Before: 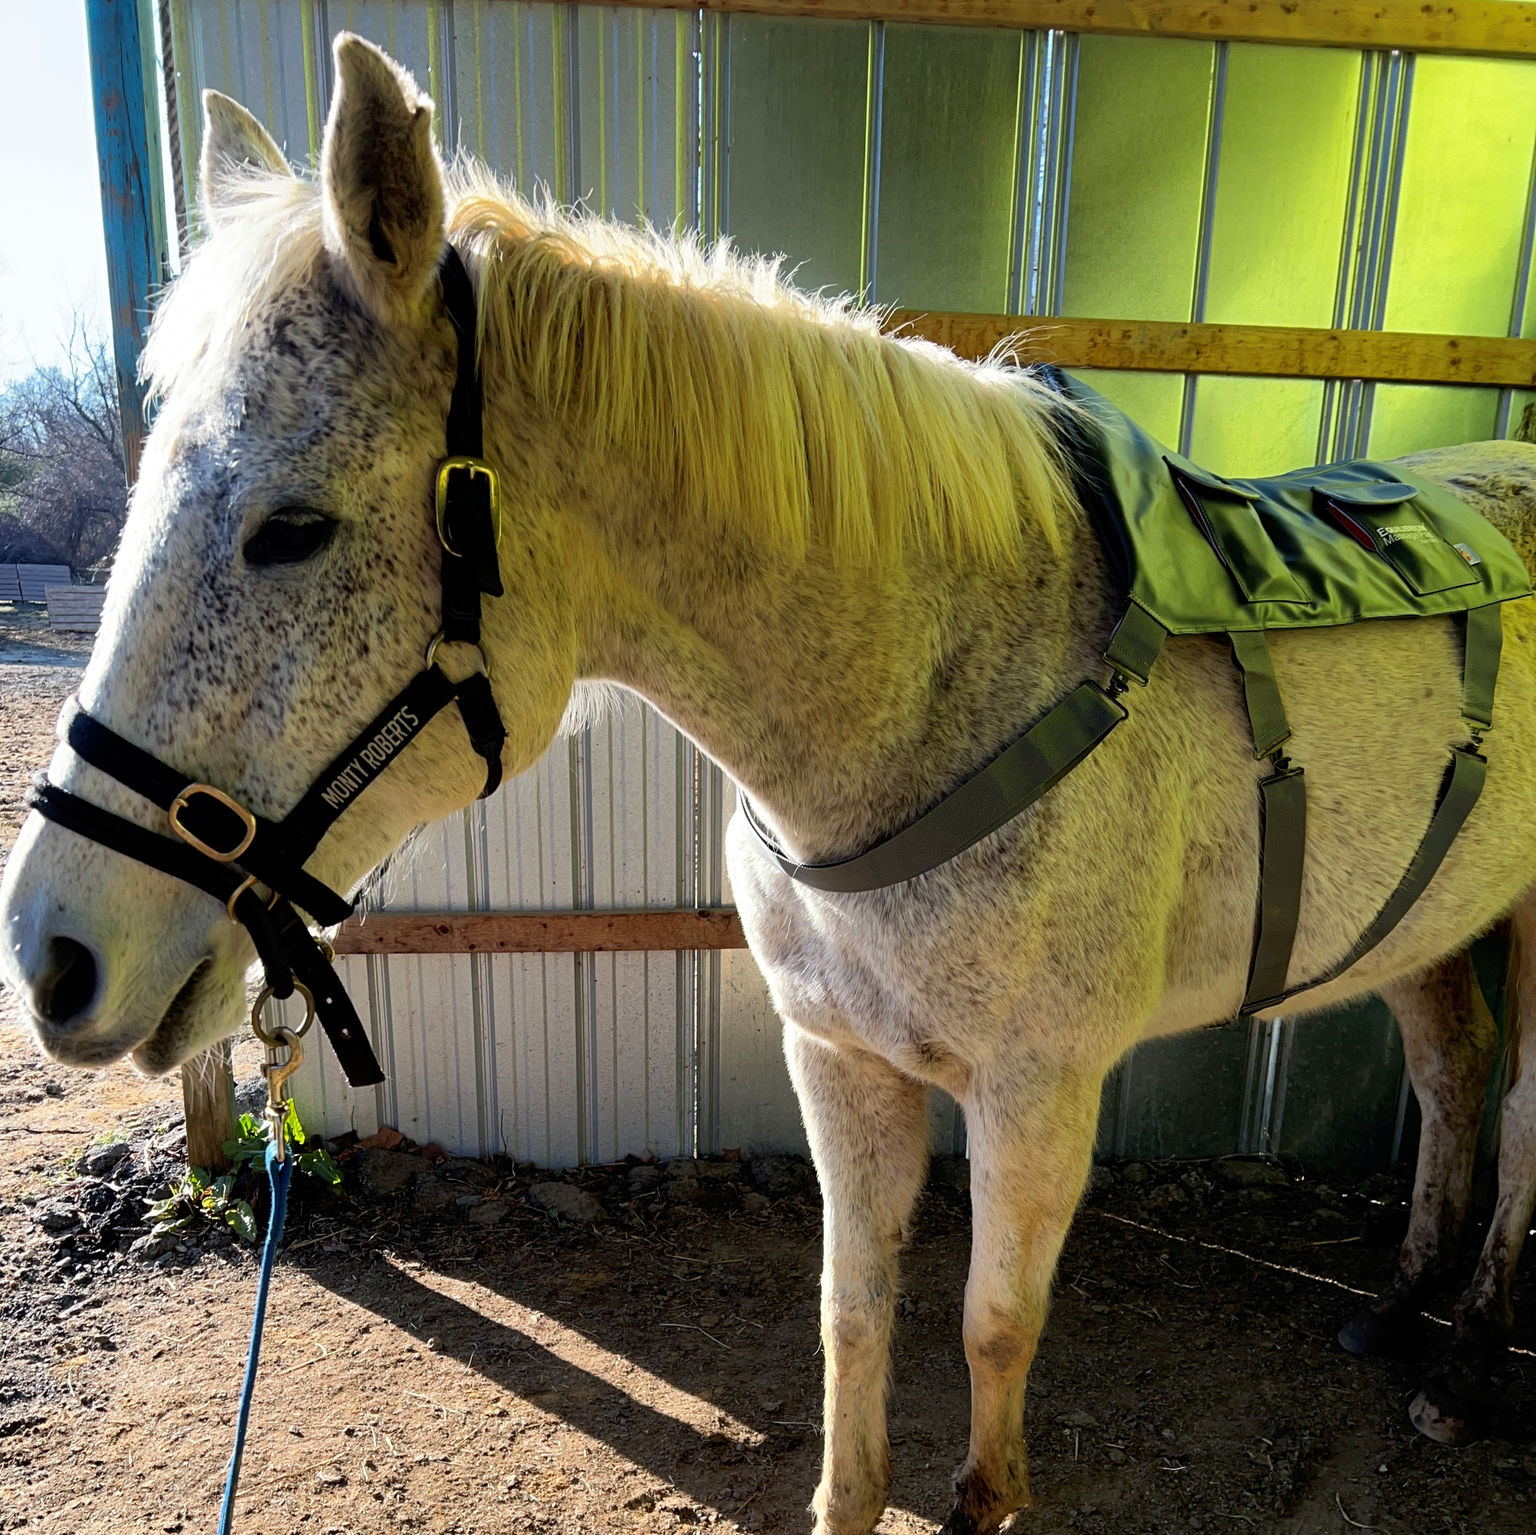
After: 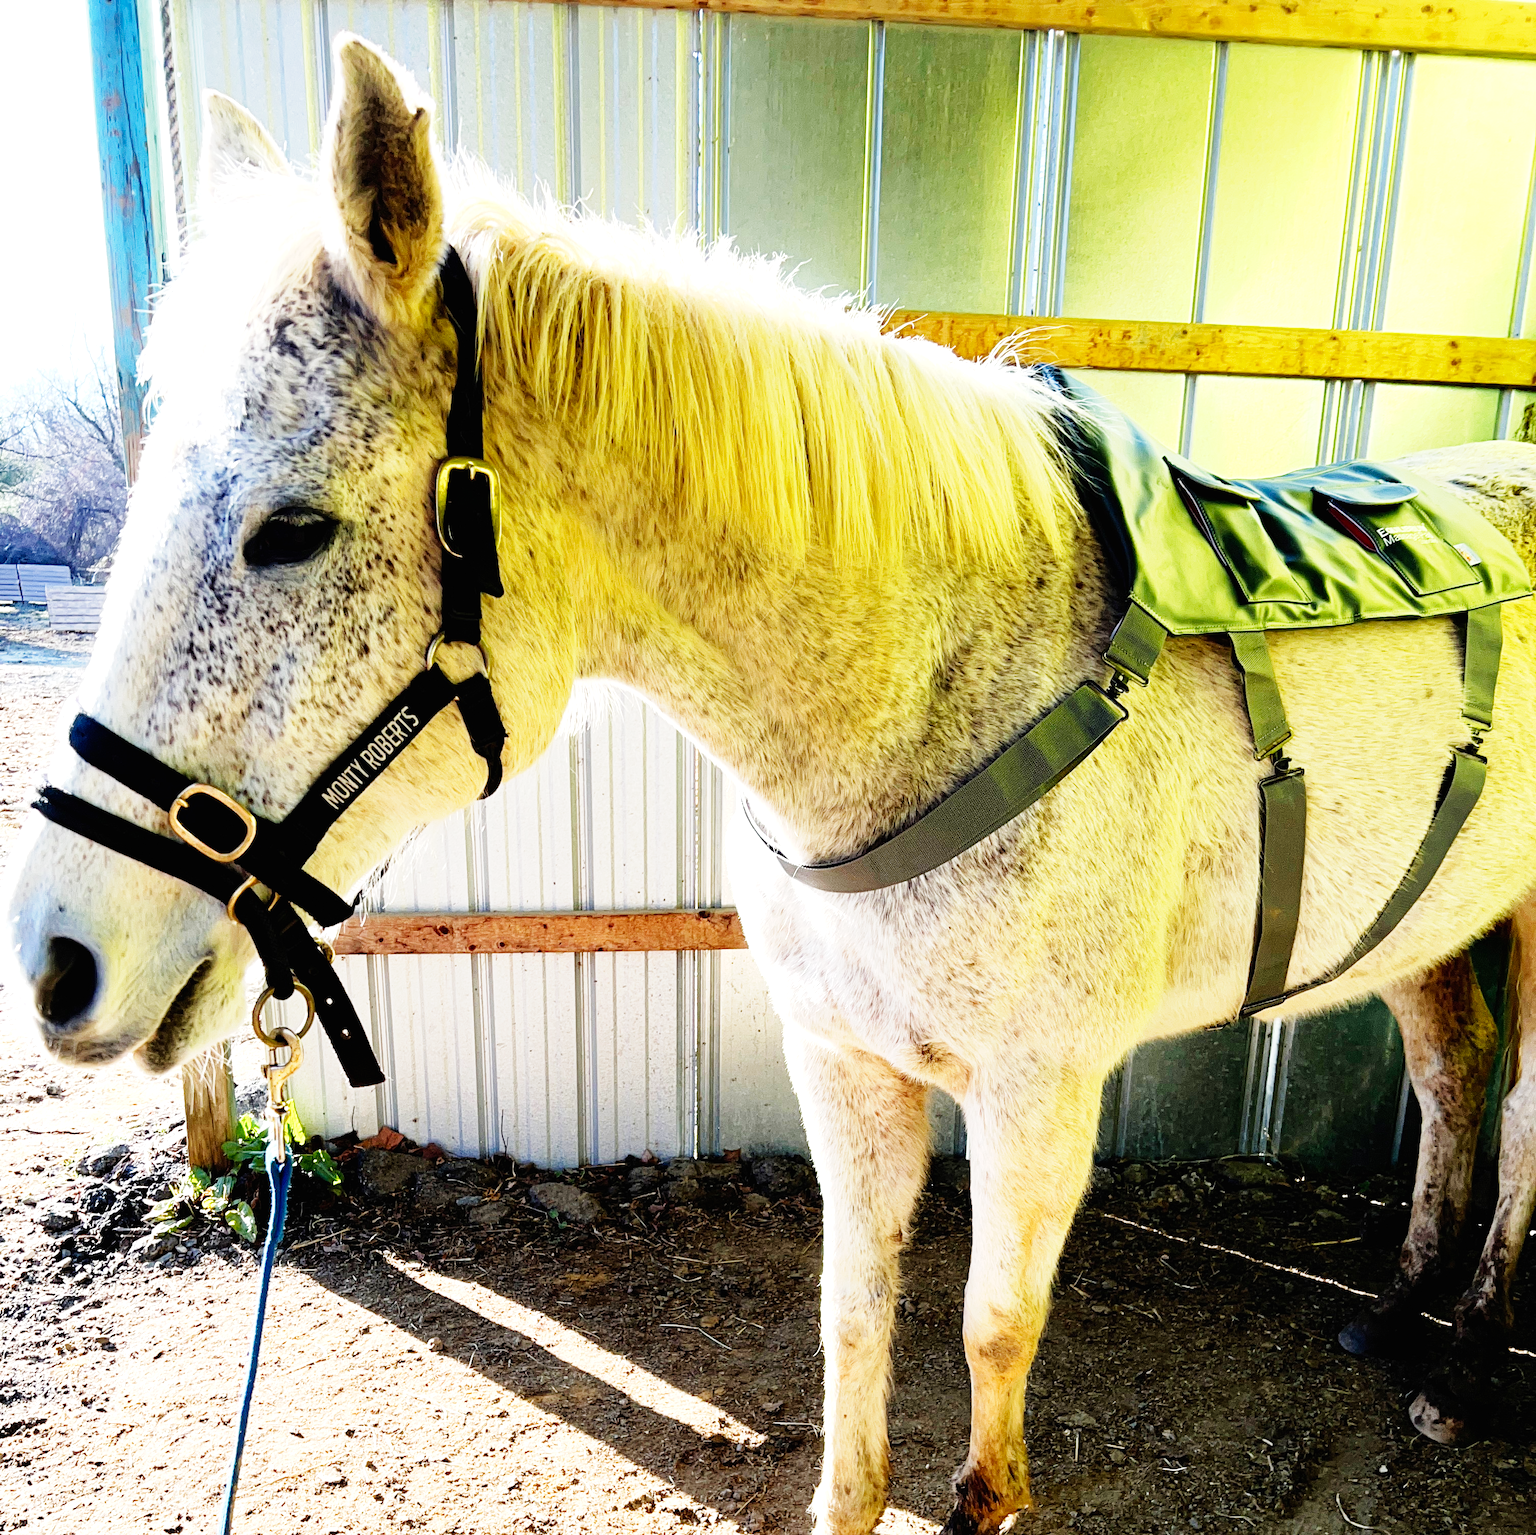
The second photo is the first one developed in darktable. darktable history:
exposure: black level correction 0, exposure 0.894 EV, compensate highlight preservation false
base curve: curves: ch0 [(0, 0) (0, 0.001) (0.001, 0.001) (0.004, 0.002) (0.007, 0.004) (0.015, 0.013) (0.033, 0.045) (0.052, 0.096) (0.075, 0.17) (0.099, 0.241) (0.163, 0.42) (0.219, 0.55) (0.259, 0.616) (0.327, 0.722) (0.365, 0.765) (0.522, 0.873) (0.547, 0.881) (0.689, 0.919) (0.826, 0.952) (1, 1)], preserve colors none
